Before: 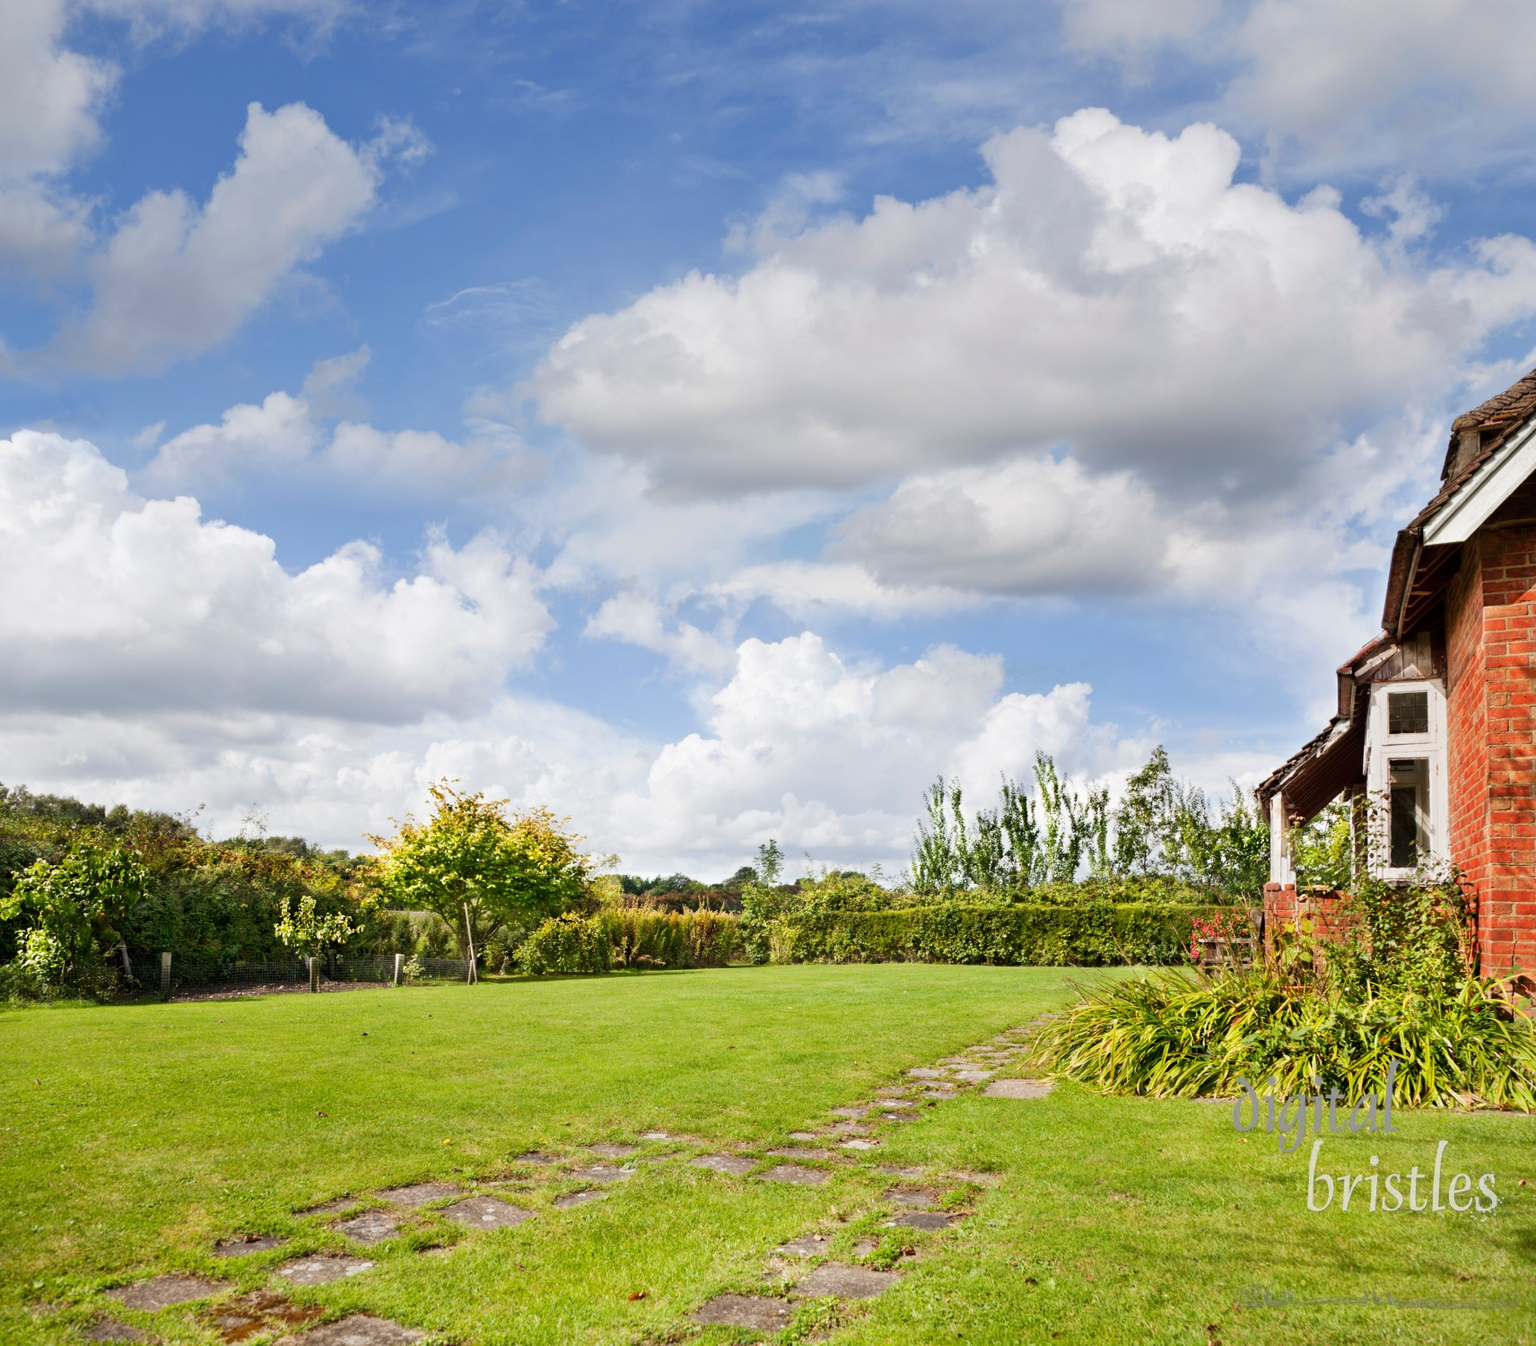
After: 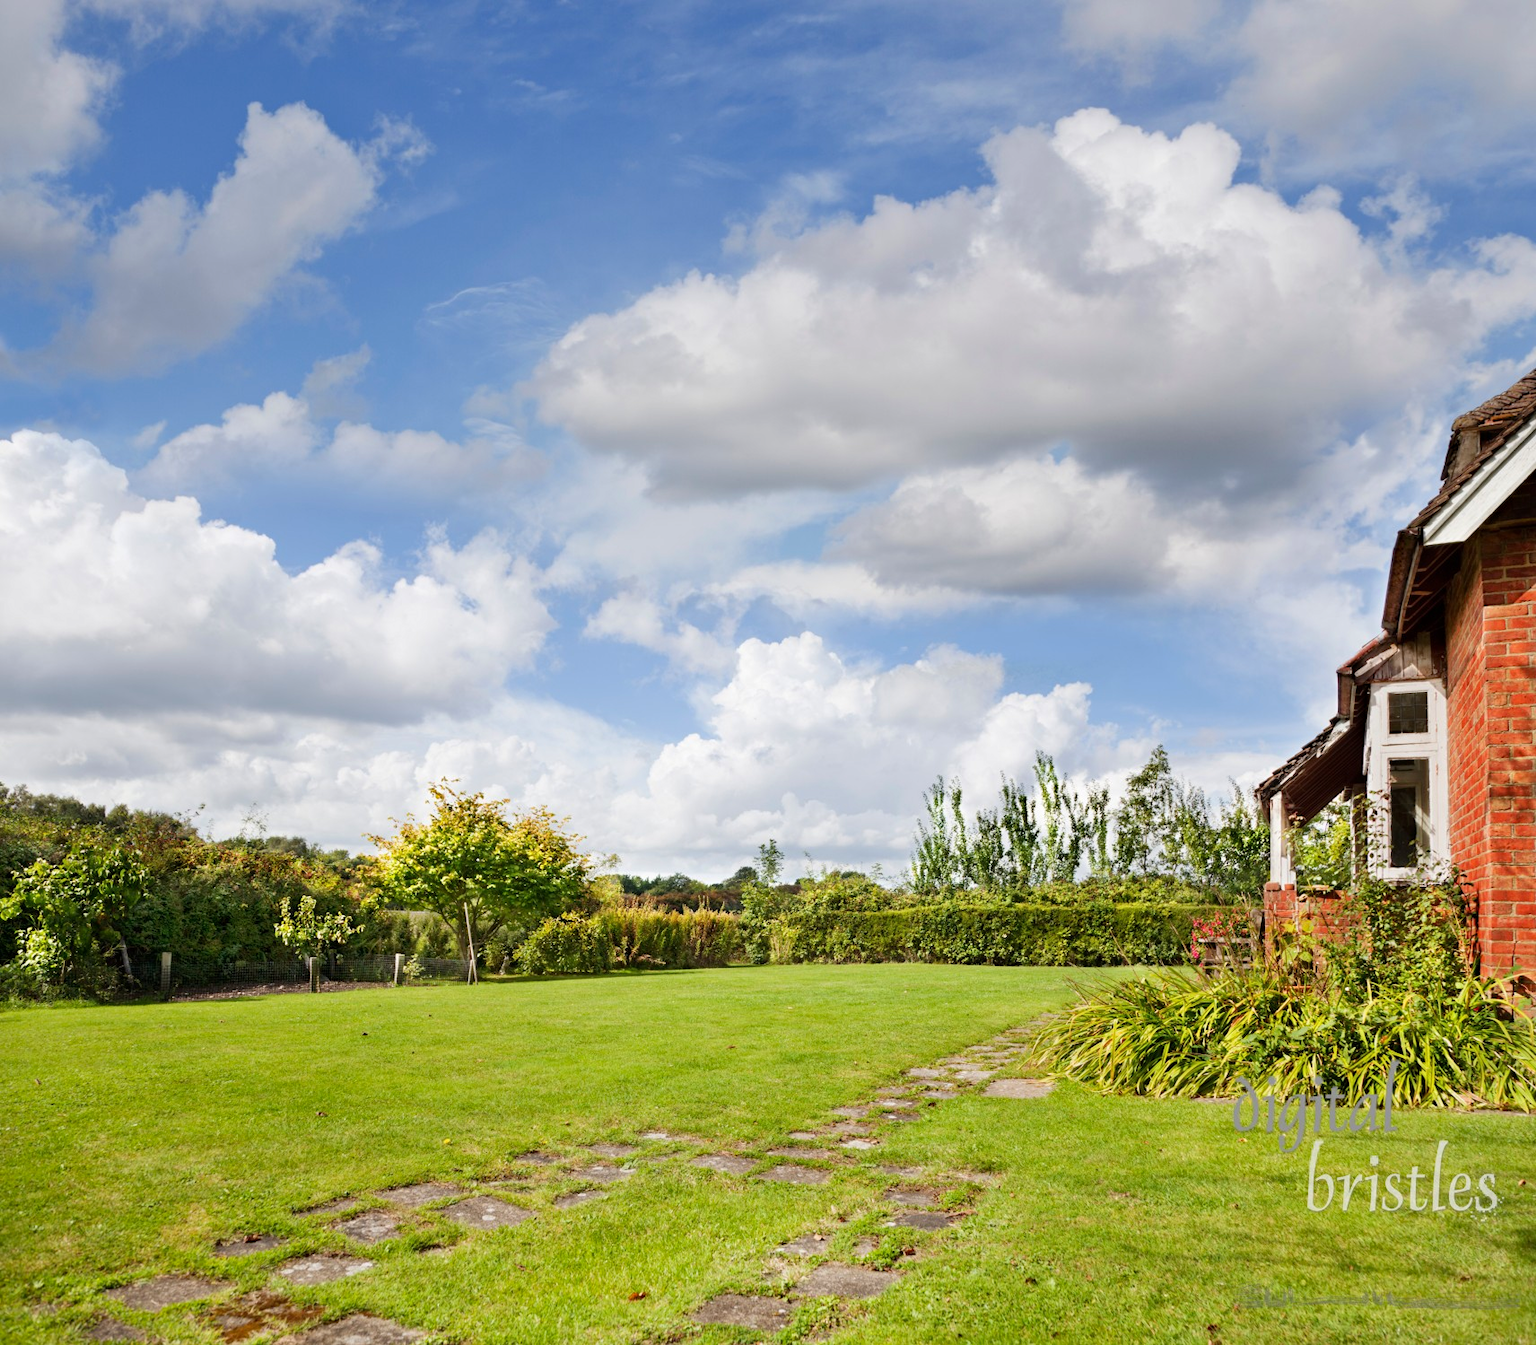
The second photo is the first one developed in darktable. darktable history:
haze removal: strength 0.117, distance 0.246, compatibility mode true, adaptive false
